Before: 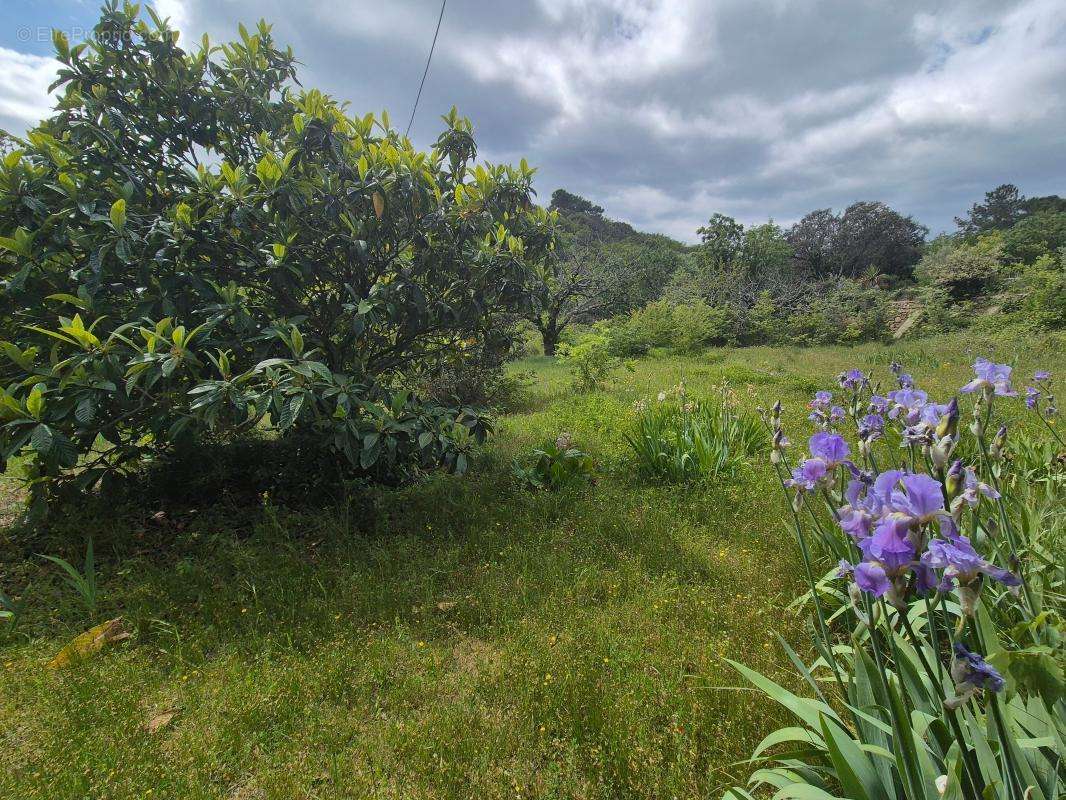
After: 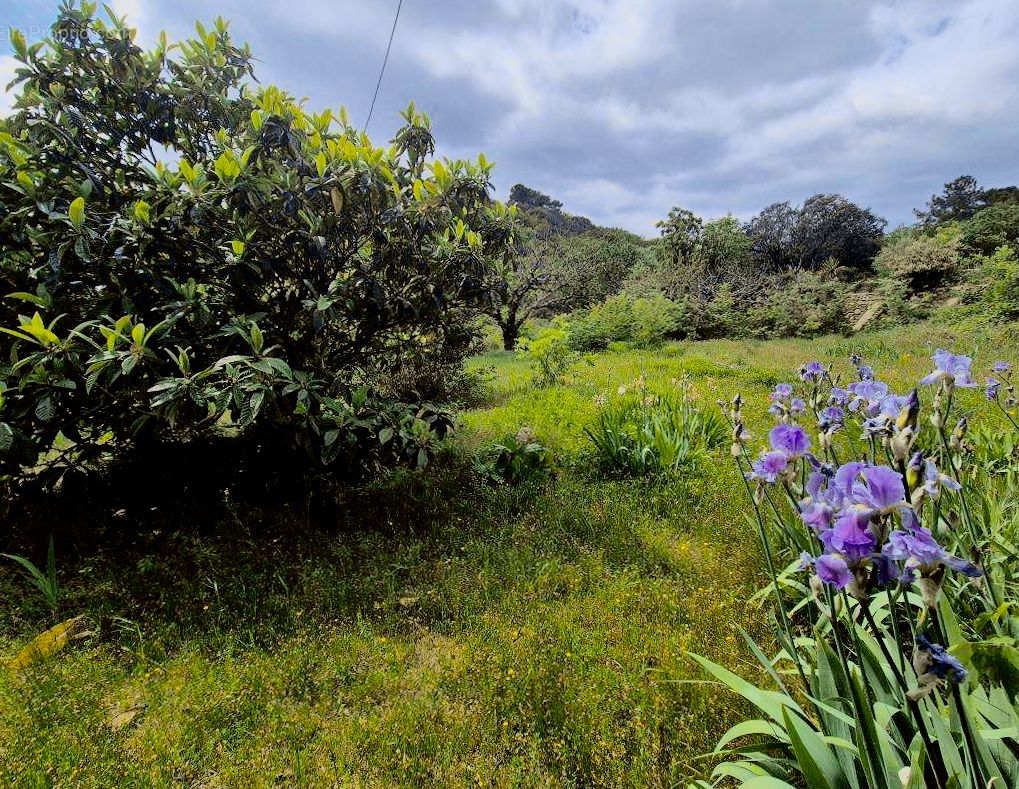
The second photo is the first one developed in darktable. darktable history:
tone curve: curves: ch0 [(0.017, 0) (0.122, 0.046) (0.295, 0.297) (0.449, 0.505) (0.559, 0.629) (0.729, 0.796) (0.879, 0.898) (1, 0.97)]; ch1 [(0, 0) (0.393, 0.4) (0.447, 0.447) (0.485, 0.497) (0.522, 0.503) (0.539, 0.52) (0.606, 0.6) (0.696, 0.679) (1, 1)]; ch2 [(0, 0) (0.369, 0.388) (0.449, 0.431) (0.499, 0.501) (0.516, 0.536) (0.604, 0.599) (0.741, 0.763) (1, 1)], color space Lab, independent channels, preserve colors none
filmic rgb: black relative exposure -7.75 EV, white relative exposure 4.4 EV, threshold 3 EV, target black luminance 0%, hardness 3.76, latitude 50.51%, contrast 1.074, highlights saturation mix 10%, shadows ↔ highlights balance -0.22%, color science v4 (2020), enable highlight reconstruction true
crop and rotate: left 3.238%
rotate and perspective: rotation -0.45°, automatic cropping original format, crop left 0.008, crop right 0.992, crop top 0.012, crop bottom 0.988
